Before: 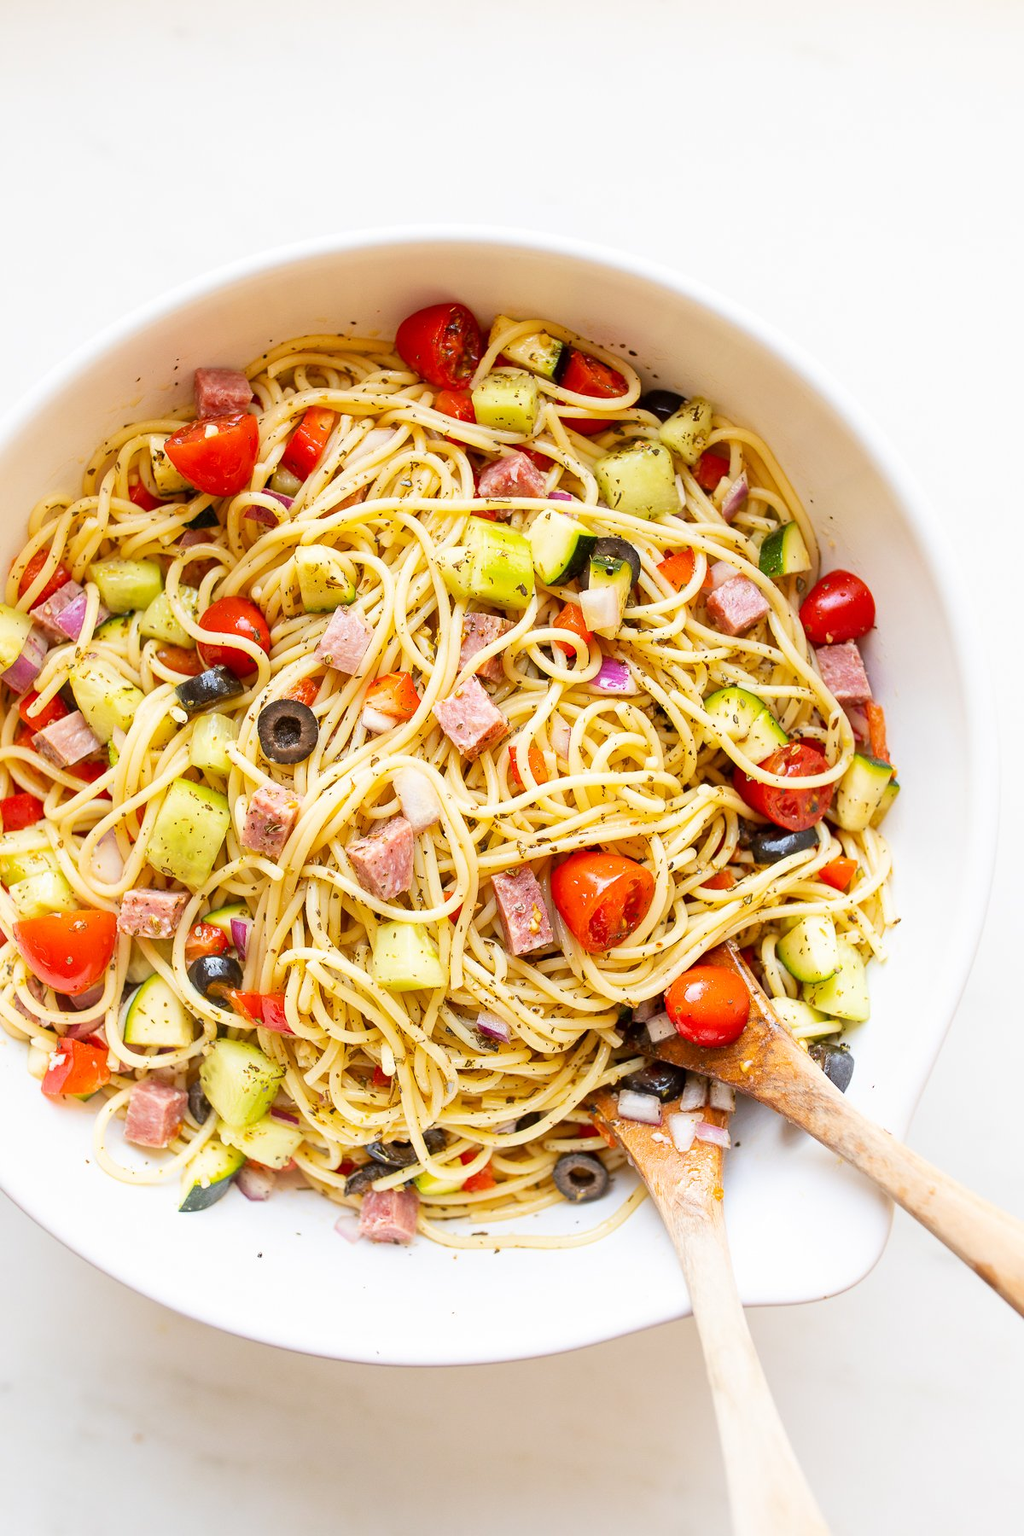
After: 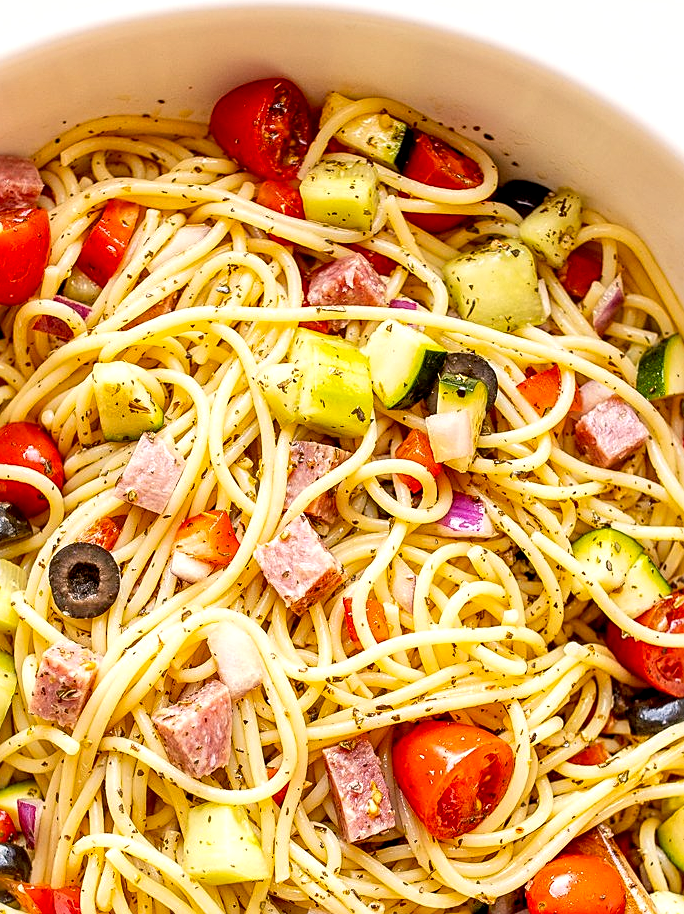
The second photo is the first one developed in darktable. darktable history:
exposure: black level correction 0.009, exposure 0.119 EV, compensate highlight preservation false
sharpen: on, module defaults
color correction: highlights a* 3.76, highlights b* 5.09
crop: left 21.133%, top 15.393%, right 21.495%, bottom 33.787%
local contrast: detail 130%
